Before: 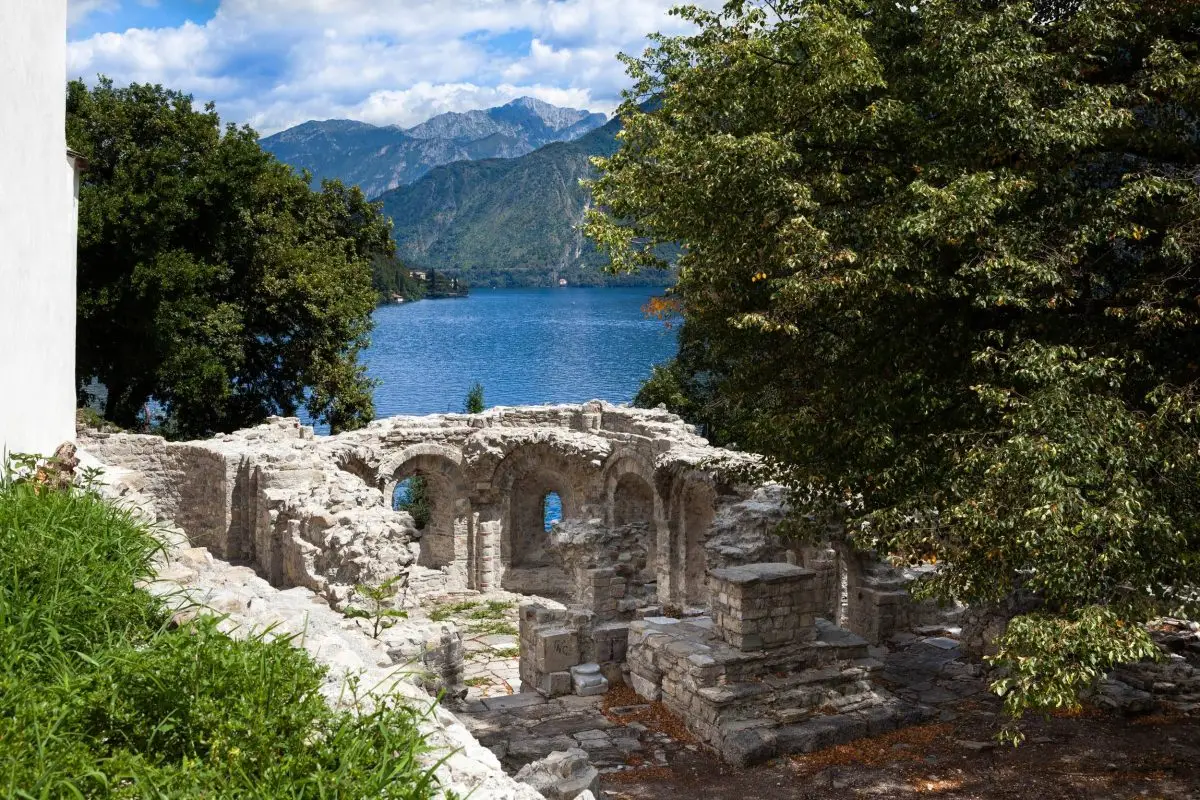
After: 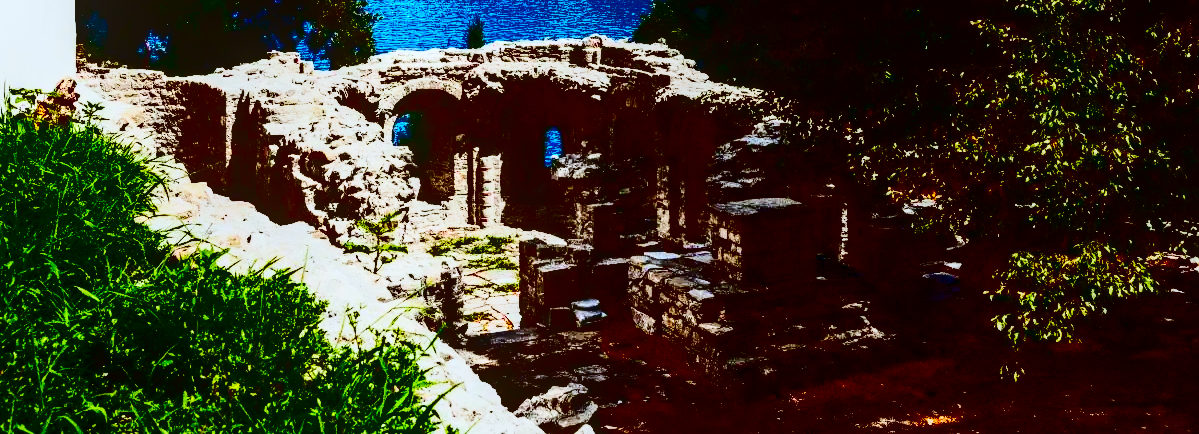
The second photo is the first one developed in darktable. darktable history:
contrast brightness saturation: contrast 0.753, brightness -0.987, saturation 0.983
color correction: highlights a* -3.21, highlights b* -6.4, shadows a* 3.12, shadows b* 5.72
crop and rotate: top 45.75%, right 0.063%
tone equalizer: -8 EV 0.251 EV, -7 EV 0.396 EV, -6 EV 0.427 EV, -5 EV 0.275 EV, -3 EV -0.254 EV, -2 EV -0.433 EV, -1 EV -0.398 EV, +0 EV -0.25 EV, mask exposure compensation -0.487 EV
base curve: curves: ch0 [(0, 0) (0.036, 0.025) (0.121, 0.166) (0.206, 0.329) (0.605, 0.79) (1, 1)], preserve colors none
color balance rgb: perceptual saturation grading › global saturation 29.937%, perceptual brilliance grading › global brilliance 14.673%, perceptual brilliance grading › shadows -34.333%
local contrast: on, module defaults
